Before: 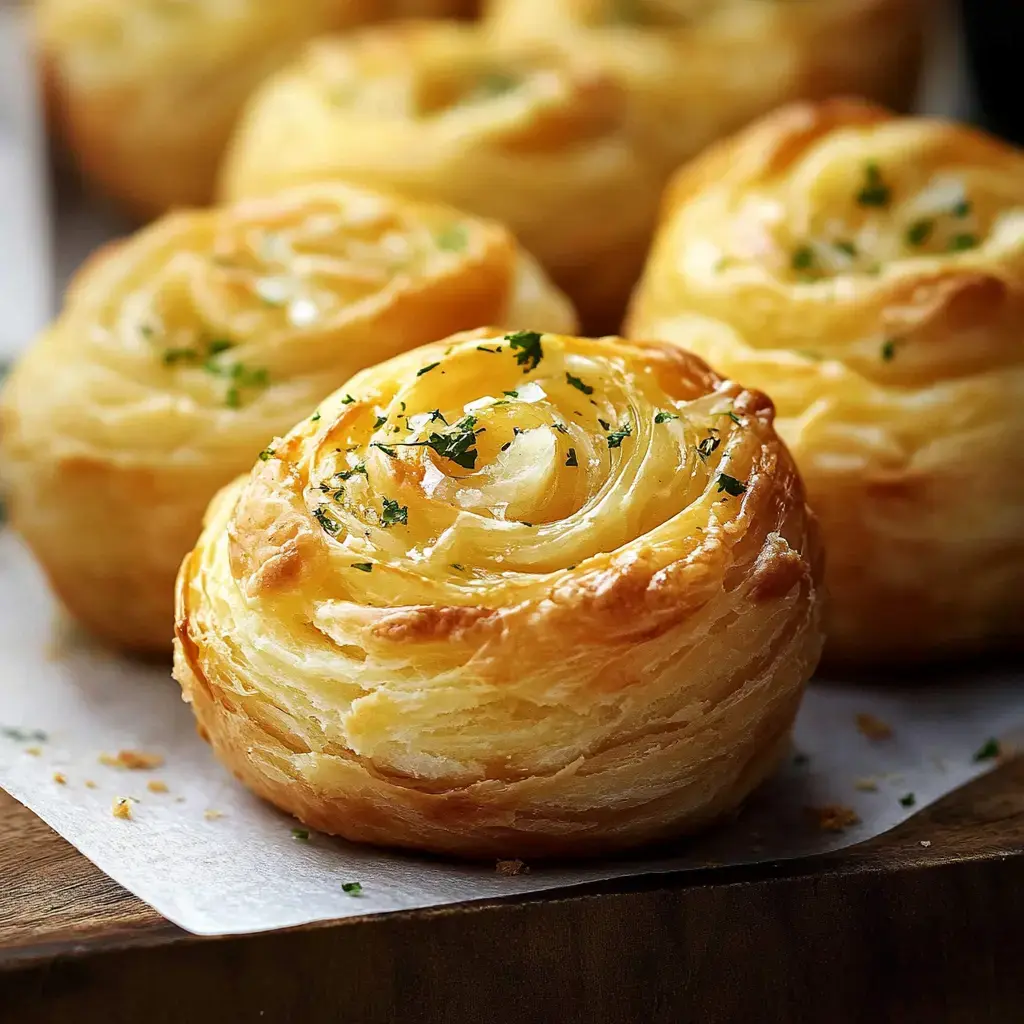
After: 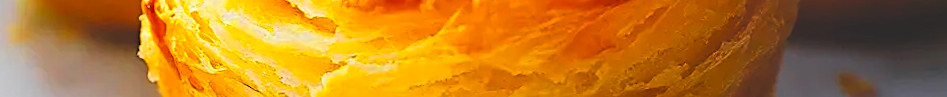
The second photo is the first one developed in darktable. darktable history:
sharpen: on, module defaults
color zones: curves: ch0 [(0, 0.511) (0.143, 0.531) (0.286, 0.56) (0.429, 0.5) (0.571, 0.5) (0.714, 0.5) (0.857, 0.5) (1, 0.5)]; ch1 [(0, 0.525) (0.143, 0.705) (0.286, 0.715) (0.429, 0.35) (0.571, 0.35) (0.714, 0.35) (0.857, 0.4) (1, 0.4)]; ch2 [(0, 0.572) (0.143, 0.512) (0.286, 0.473) (0.429, 0.45) (0.571, 0.5) (0.714, 0.5) (0.857, 0.518) (1, 0.518)]
exposure: black level correction -0.023, exposure -0.039 EV, compensate highlight preservation false
rgb levels: preserve colors sum RGB, levels [[0.038, 0.433, 0.934], [0, 0.5, 1], [0, 0.5, 1]]
color balance rgb: perceptual saturation grading › global saturation 30%, global vibrance 30%
crop and rotate: top 59.084%, bottom 30.916%
rotate and perspective: rotation -1.68°, lens shift (vertical) -0.146, crop left 0.049, crop right 0.912, crop top 0.032, crop bottom 0.96
